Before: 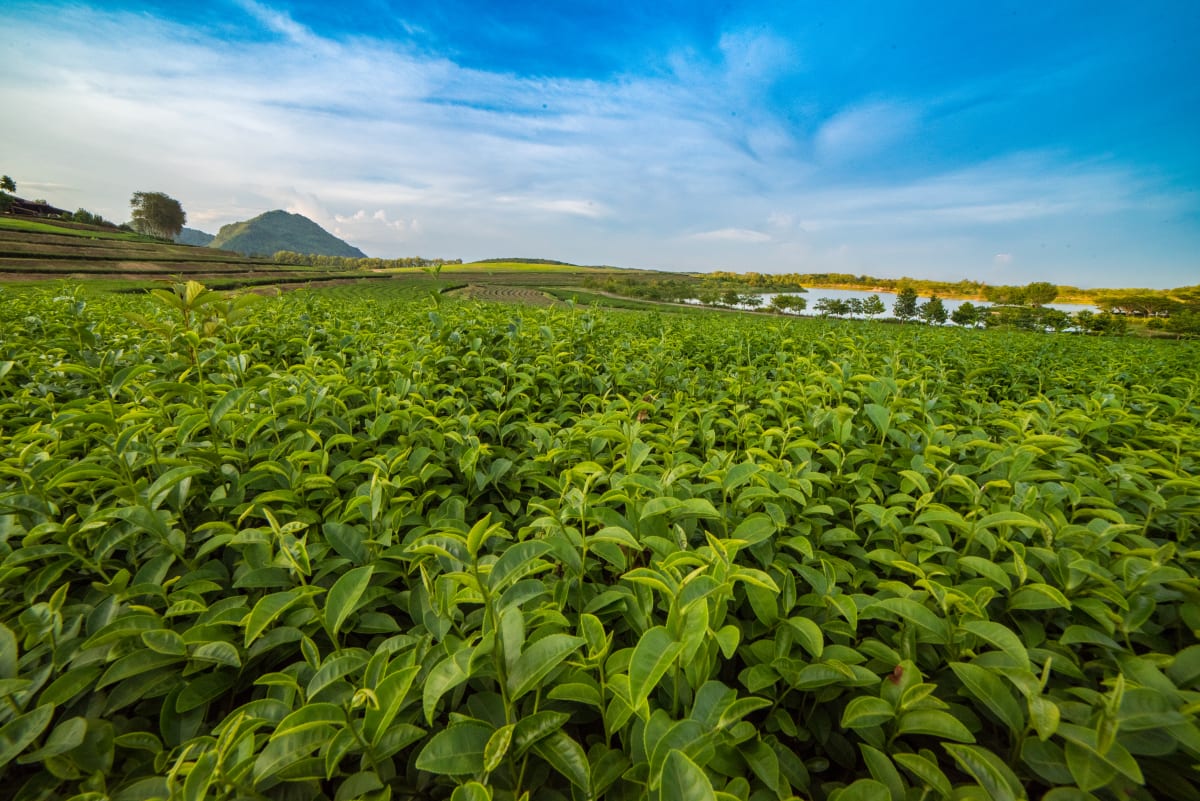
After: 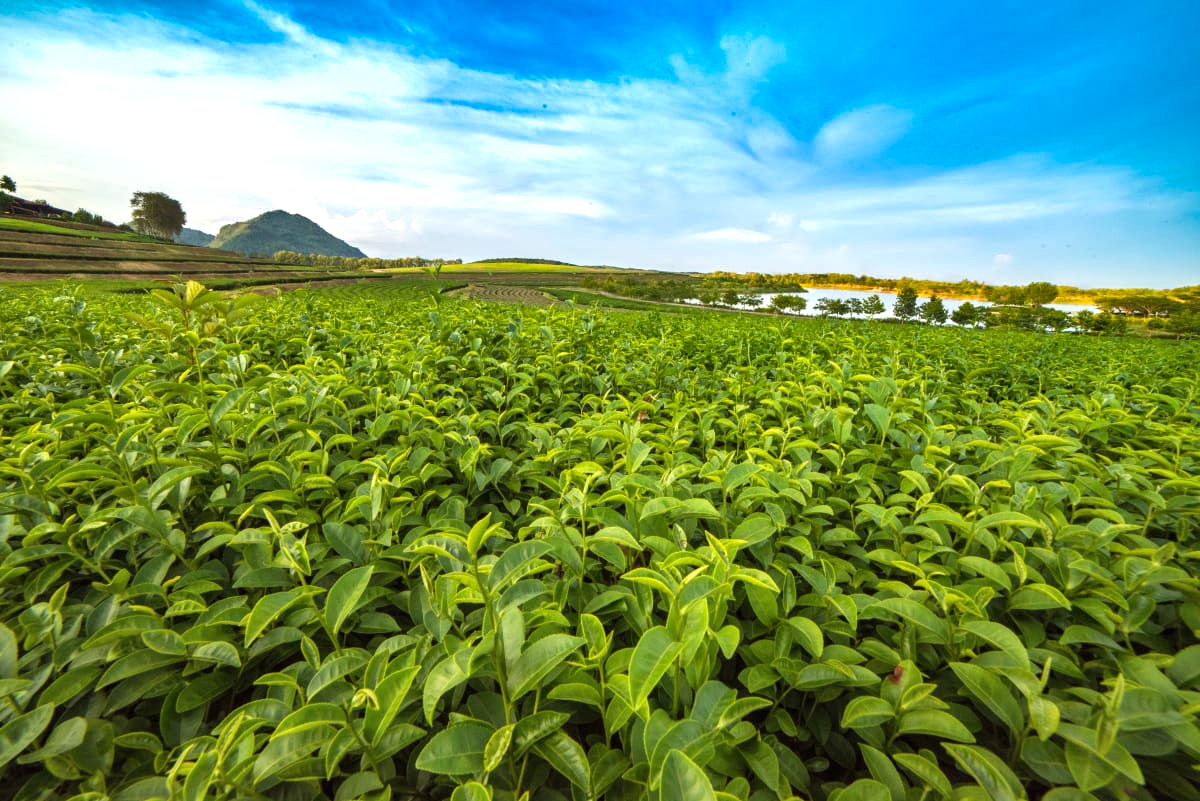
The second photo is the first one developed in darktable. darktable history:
exposure: black level correction 0, exposure 0.7 EV, compensate highlight preservation false
shadows and highlights: low approximation 0.01, soften with gaussian
